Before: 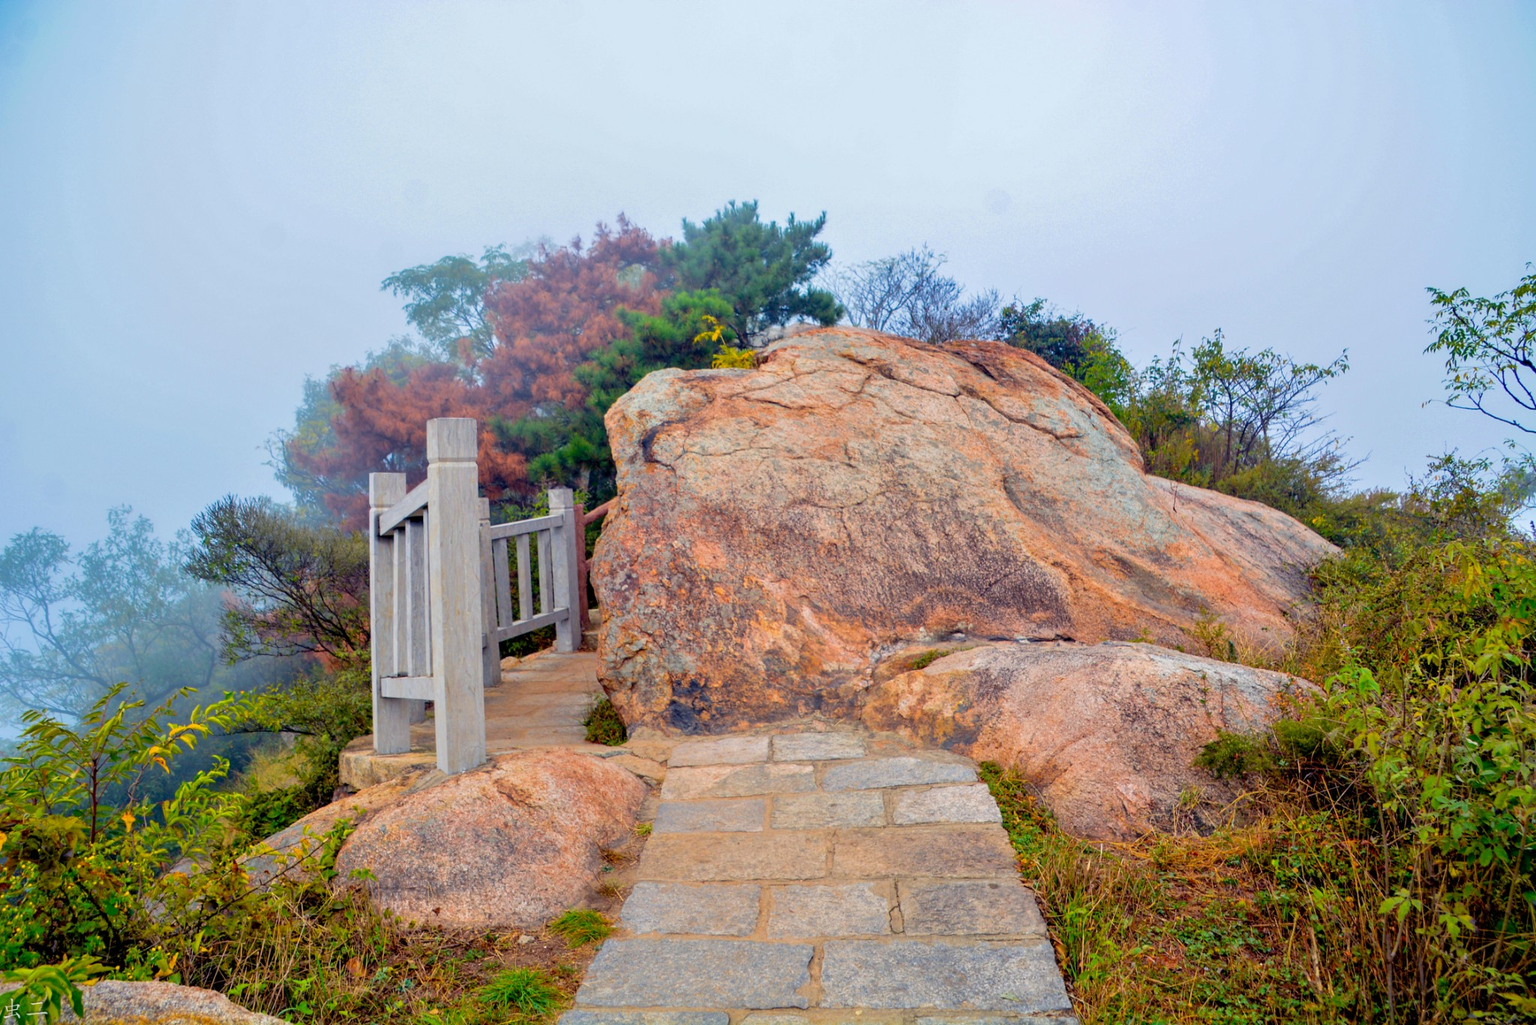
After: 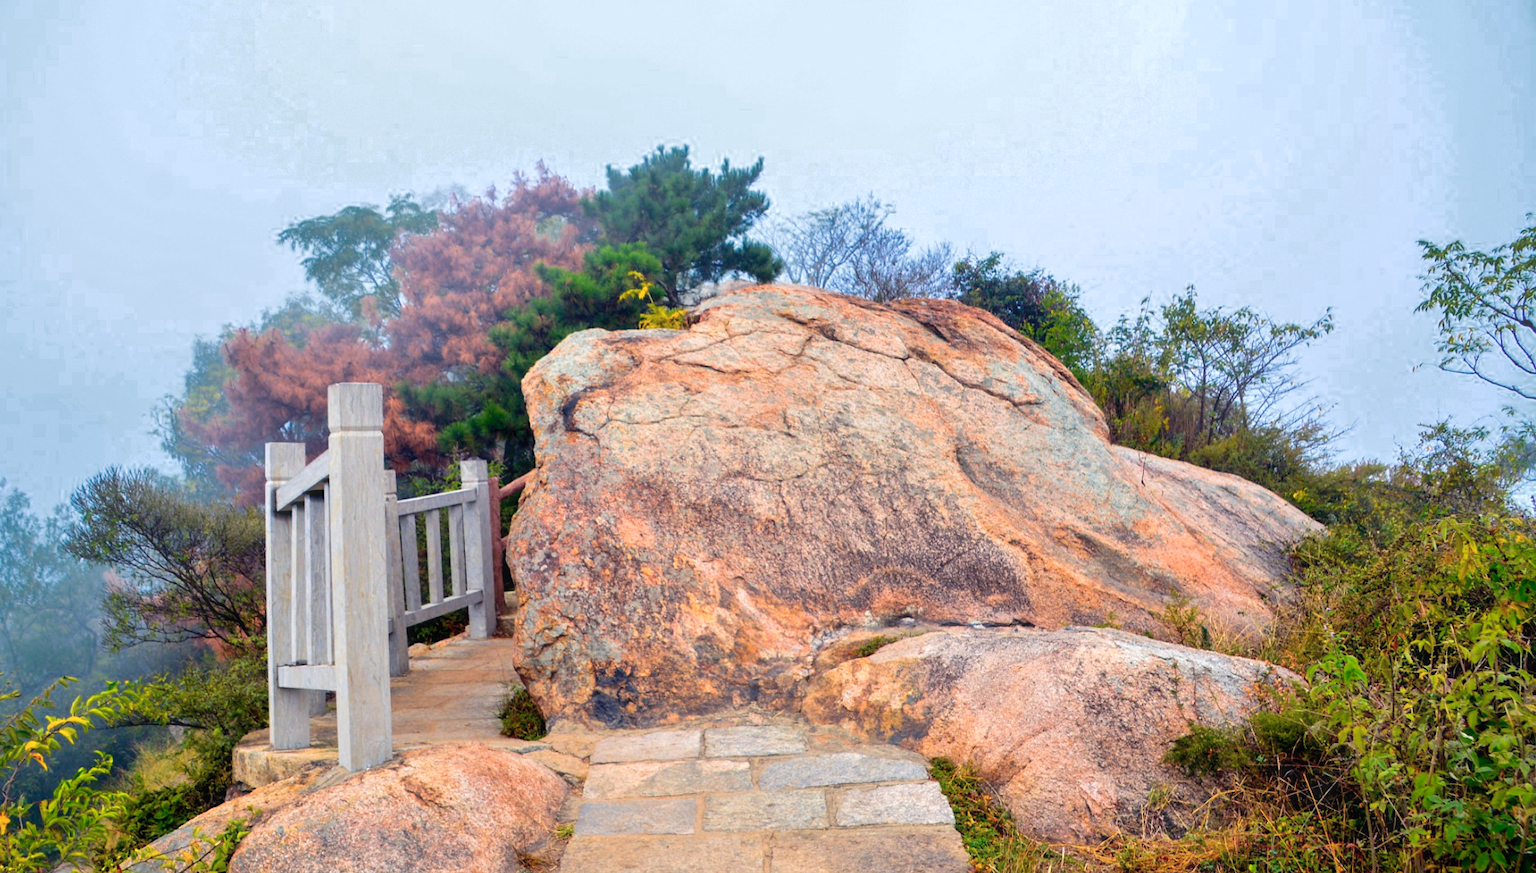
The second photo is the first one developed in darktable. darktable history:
tone equalizer: -8 EV -0.453 EV, -7 EV -0.364 EV, -6 EV -0.368 EV, -5 EV -0.233 EV, -3 EV 0.208 EV, -2 EV 0.33 EV, -1 EV 0.381 EV, +0 EV 0.401 EV, edges refinement/feathering 500, mask exposure compensation -1.57 EV, preserve details no
crop: left 8.234%, top 6.553%, bottom 15.305%
haze removal: strength -0.088, distance 0.354, compatibility mode true, adaptive false
color zones: curves: ch0 [(0.25, 0.5) (0.636, 0.25) (0.75, 0.5)]
